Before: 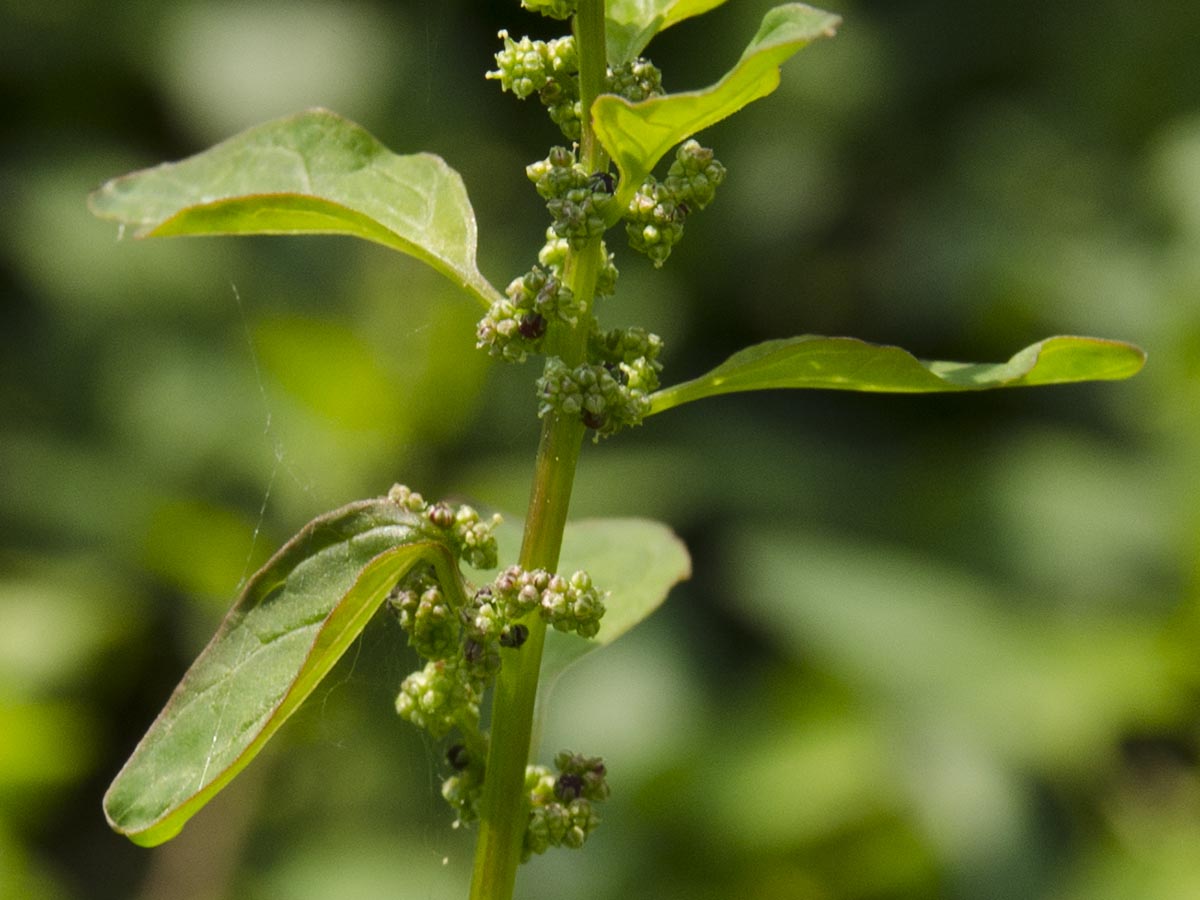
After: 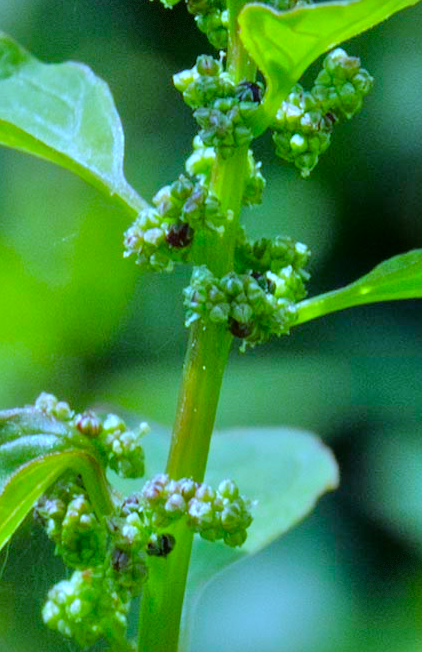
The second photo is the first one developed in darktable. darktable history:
crop and rotate: left 29.476%, top 10.214%, right 35.32%, bottom 17.333%
white balance: red 0.766, blue 1.537
tone equalizer: -7 EV 0.15 EV, -6 EV 0.6 EV, -5 EV 1.15 EV, -4 EV 1.33 EV, -3 EV 1.15 EV, -2 EV 0.6 EV, -1 EV 0.15 EV, mask exposure compensation -0.5 EV
vignetting: fall-off start 97.28%, fall-off radius 79%, brightness -0.462, saturation -0.3, width/height ratio 1.114, dithering 8-bit output, unbound false
